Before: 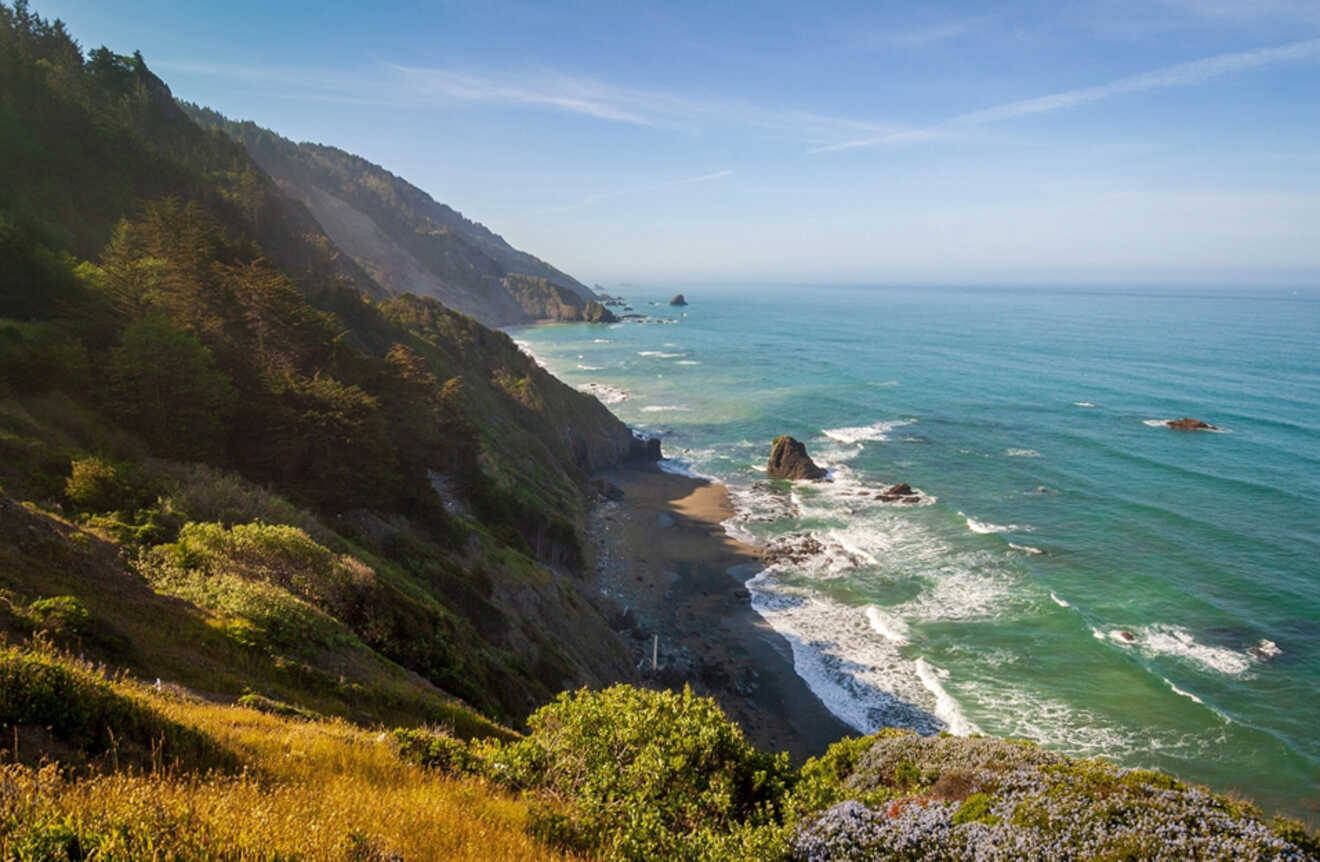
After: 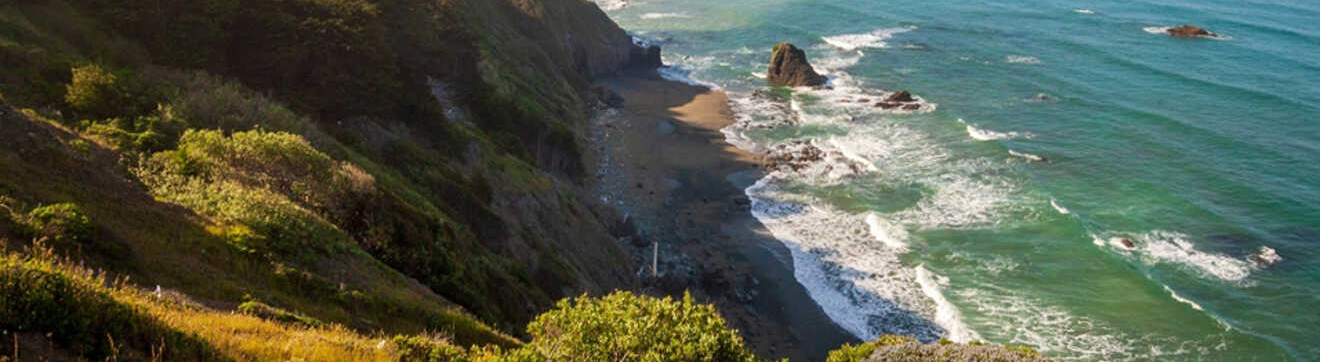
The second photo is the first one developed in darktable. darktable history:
crop: top 45.661%, bottom 12.25%
